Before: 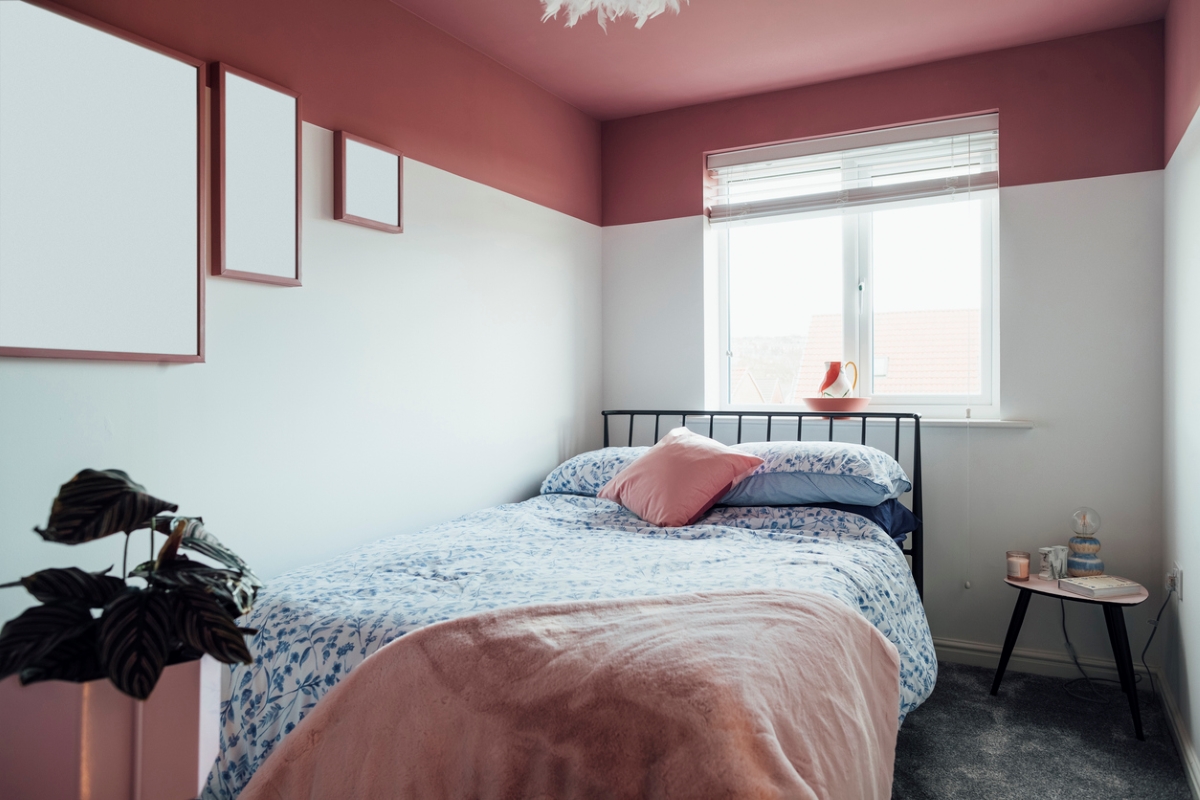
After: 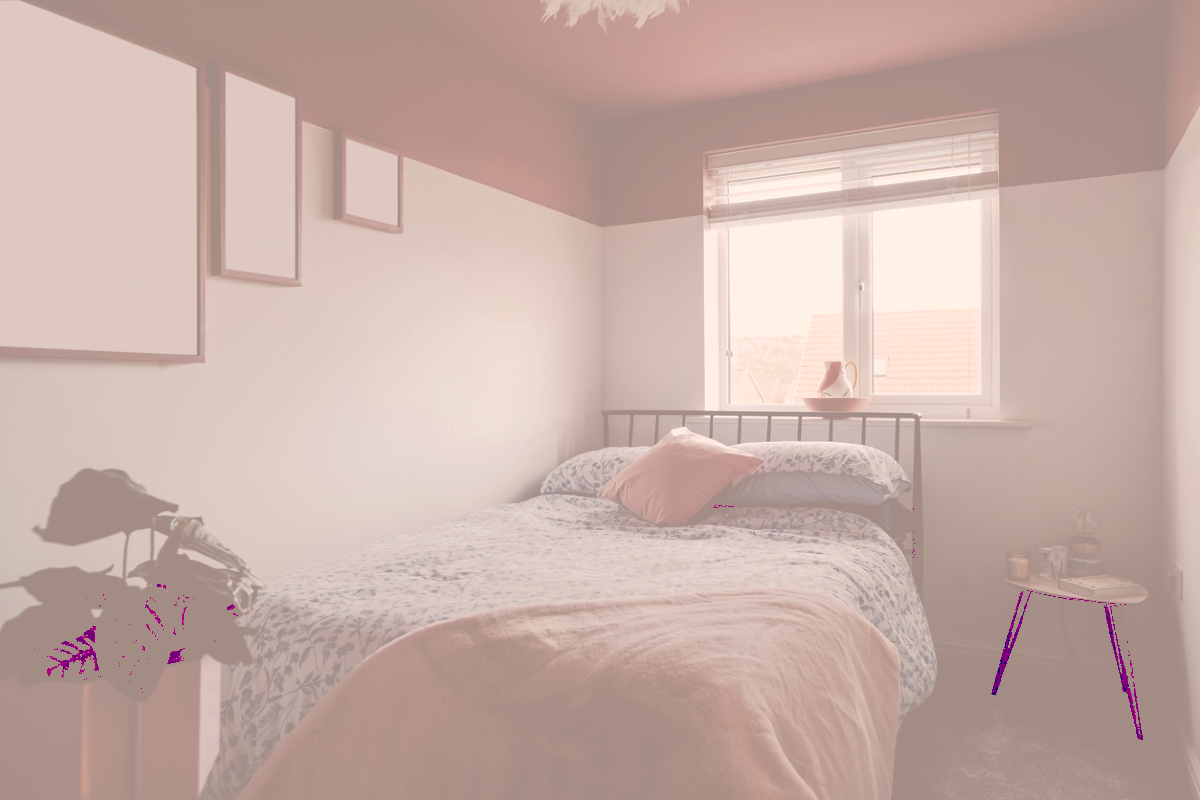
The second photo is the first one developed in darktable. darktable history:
tone curve: curves: ch0 [(0, 0) (0.003, 0.6) (0.011, 0.6) (0.025, 0.601) (0.044, 0.601) (0.069, 0.601) (0.1, 0.601) (0.136, 0.602) (0.177, 0.605) (0.224, 0.609) (0.277, 0.615) (0.335, 0.625) (0.399, 0.633) (0.468, 0.654) (0.543, 0.676) (0.623, 0.71) (0.709, 0.753) (0.801, 0.802) (0.898, 0.85) (1, 1)], preserve colors none
color correction: highlights a* 10.16, highlights b* 9.79, shadows a* 8.57, shadows b* 8.17, saturation 0.801
